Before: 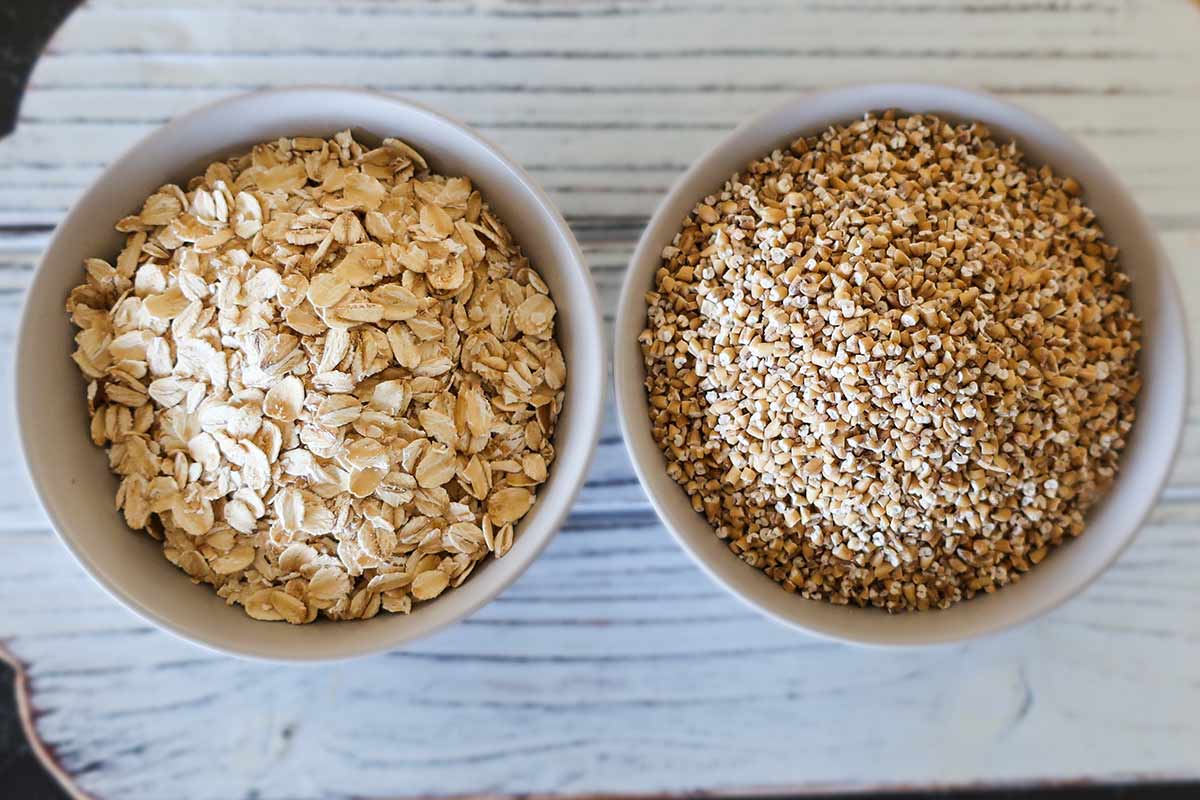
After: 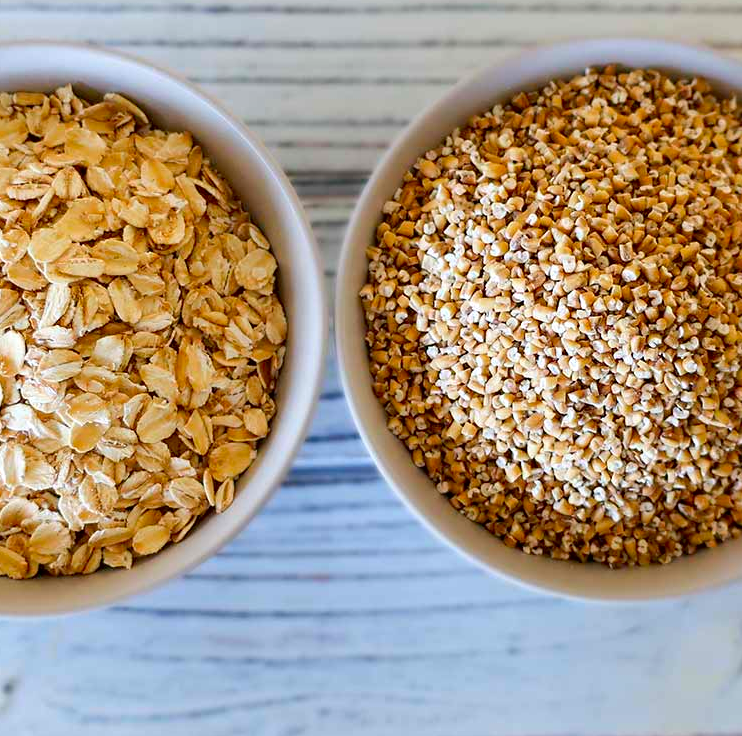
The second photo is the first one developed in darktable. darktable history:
crop and rotate: left 23.254%, top 5.635%, right 14.88%, bottom 2.35%
exposure: black level correction 0.007, exposure 0.092 EV, compensate highlight preservation false
contrast brightness saturation: brightness -0.019, saturation 0.369
local contrast: mode bilateral grid, contrast 100, coarseness 100, detail 89%, midtone range 0.2
